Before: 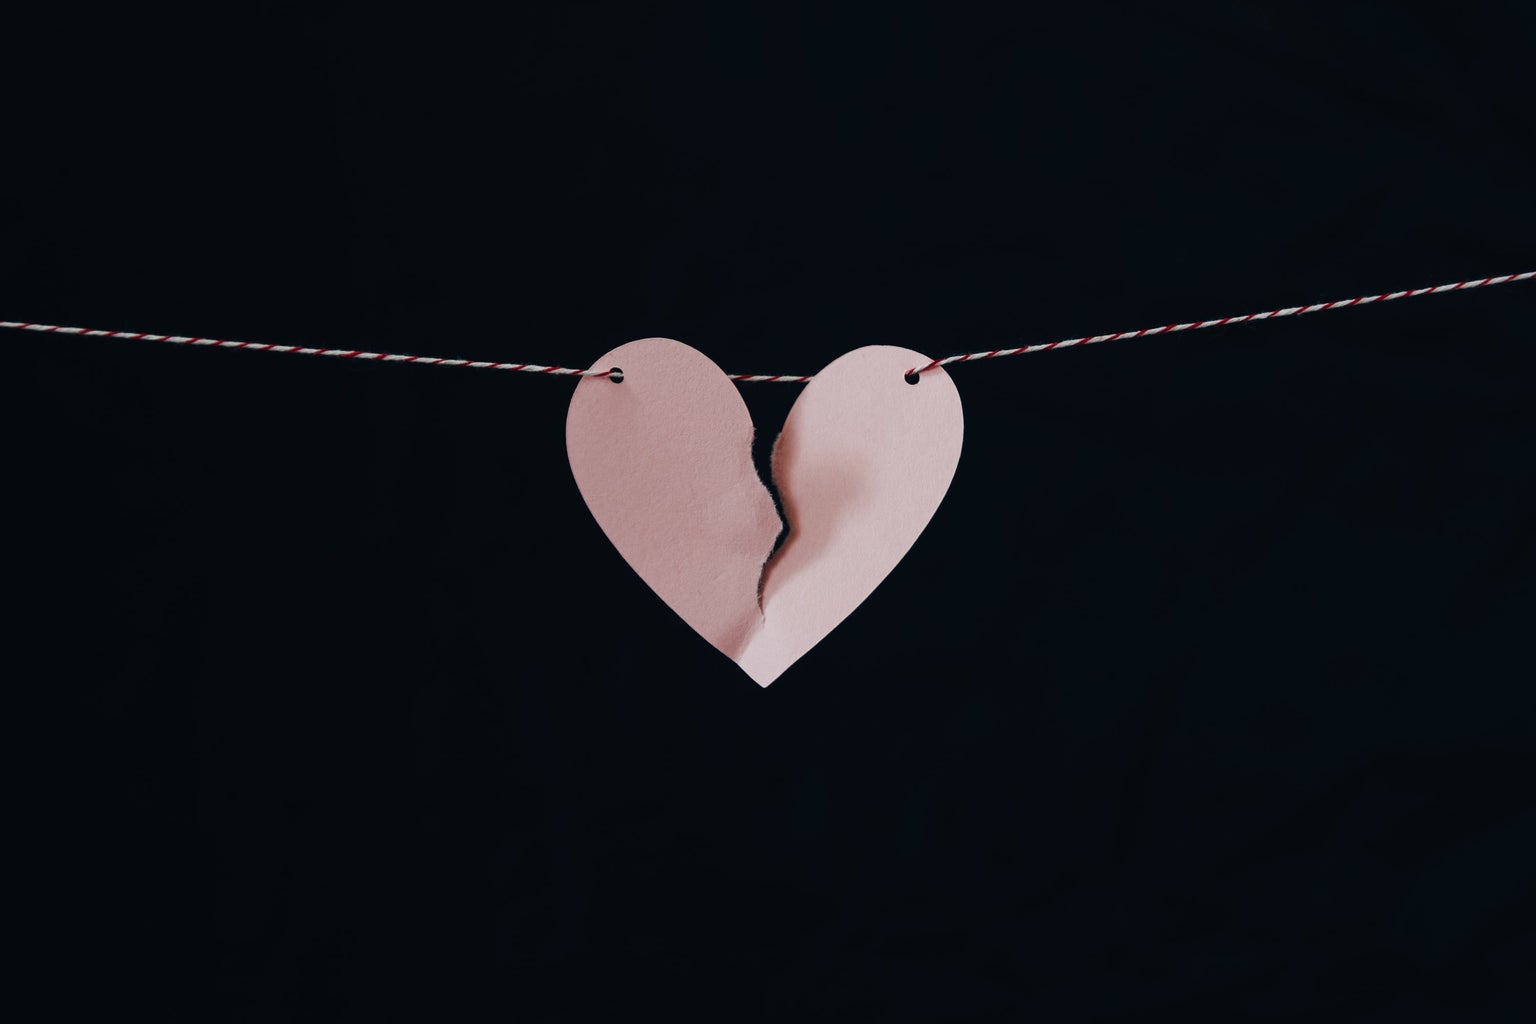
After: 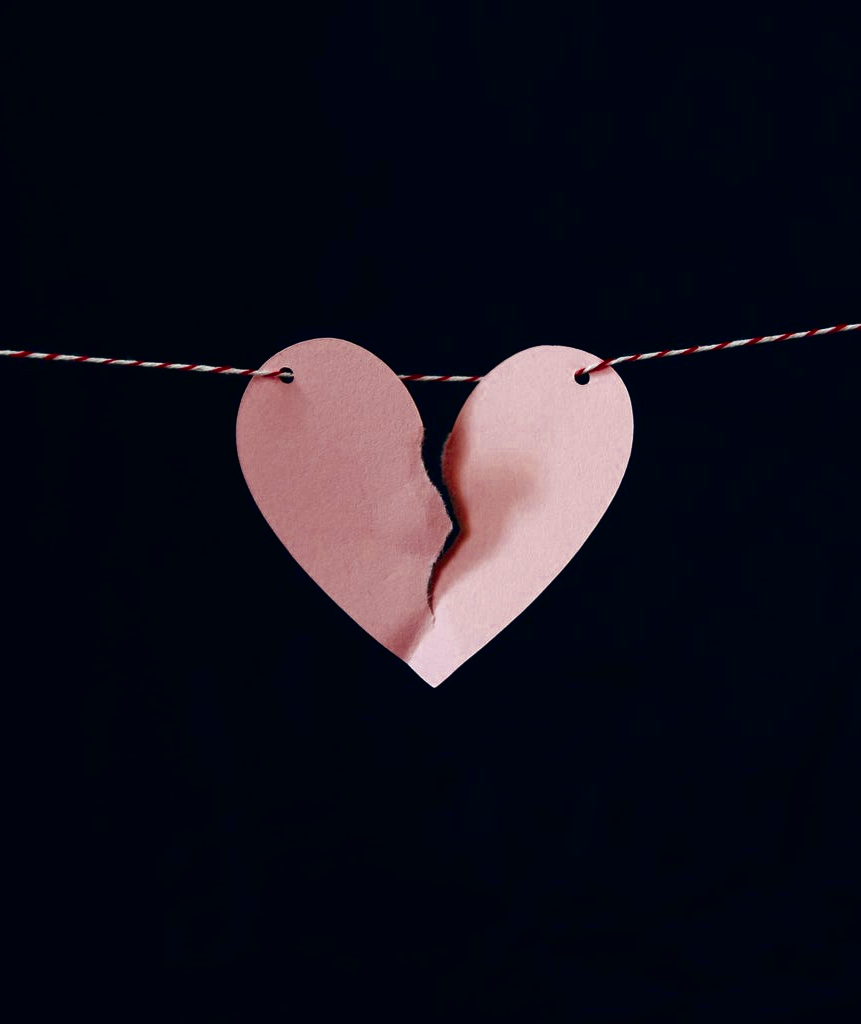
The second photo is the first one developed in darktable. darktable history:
crop: left 21.51%, right 22.29%
exposure: exposure 0.561 EV, compensate exposure bias true, compensate highlight preservation false
color zones: curves: ch0 [(0.004, 0.305) (0.261, 0.623) (0.389, 0.399) (0.708, 0.571) (0.947, 0.34)]; ch1 [(0.025, 0.645) (0.229, 0.584) (0.326, 0.551) (0.484, 0.262) (0.757, 0.643)]
contrast brightness saturation: contrast 0.097, brightness -0.269, saturation 0.14
